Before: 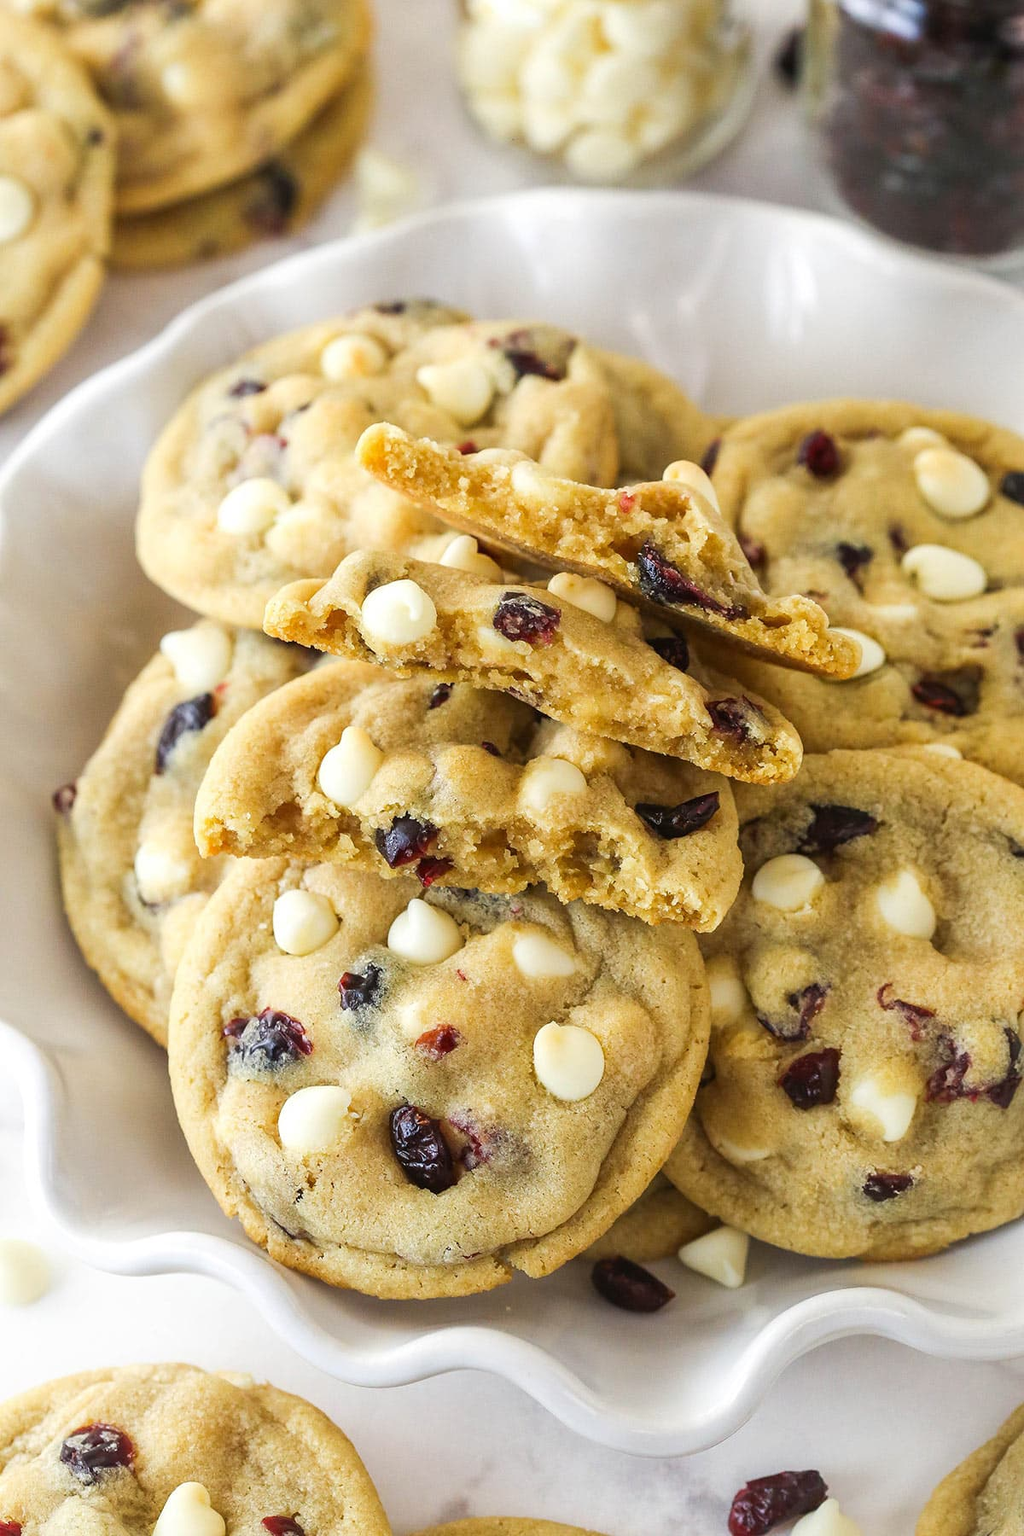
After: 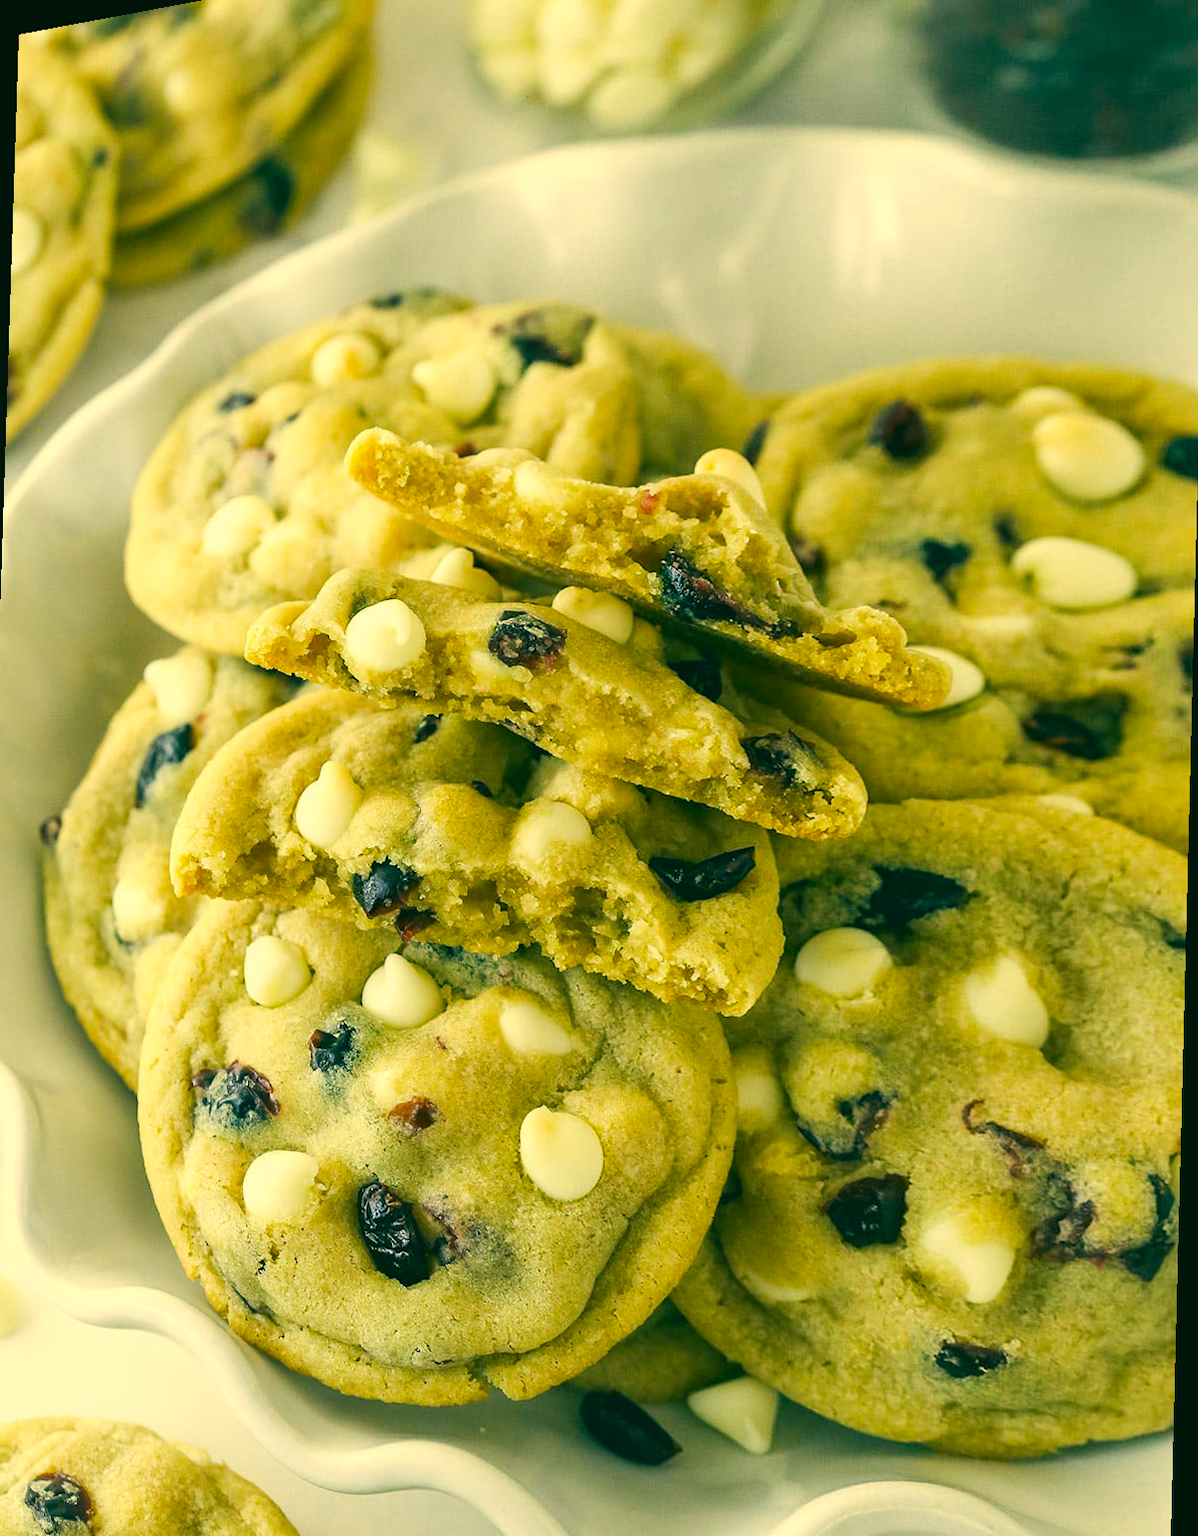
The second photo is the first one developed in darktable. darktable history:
rotate and perspective: rotation 1.69°, lens shift (vertical) -0.023, lens shift (horizontal) -0.291, crop left 0.025, crop right 0.988, crop top 0.092, crop bottom 0.842
color correction: highlights a* 1.83, highlights b* 34.02, shadows a* -36.68, shadows b* -5.48
